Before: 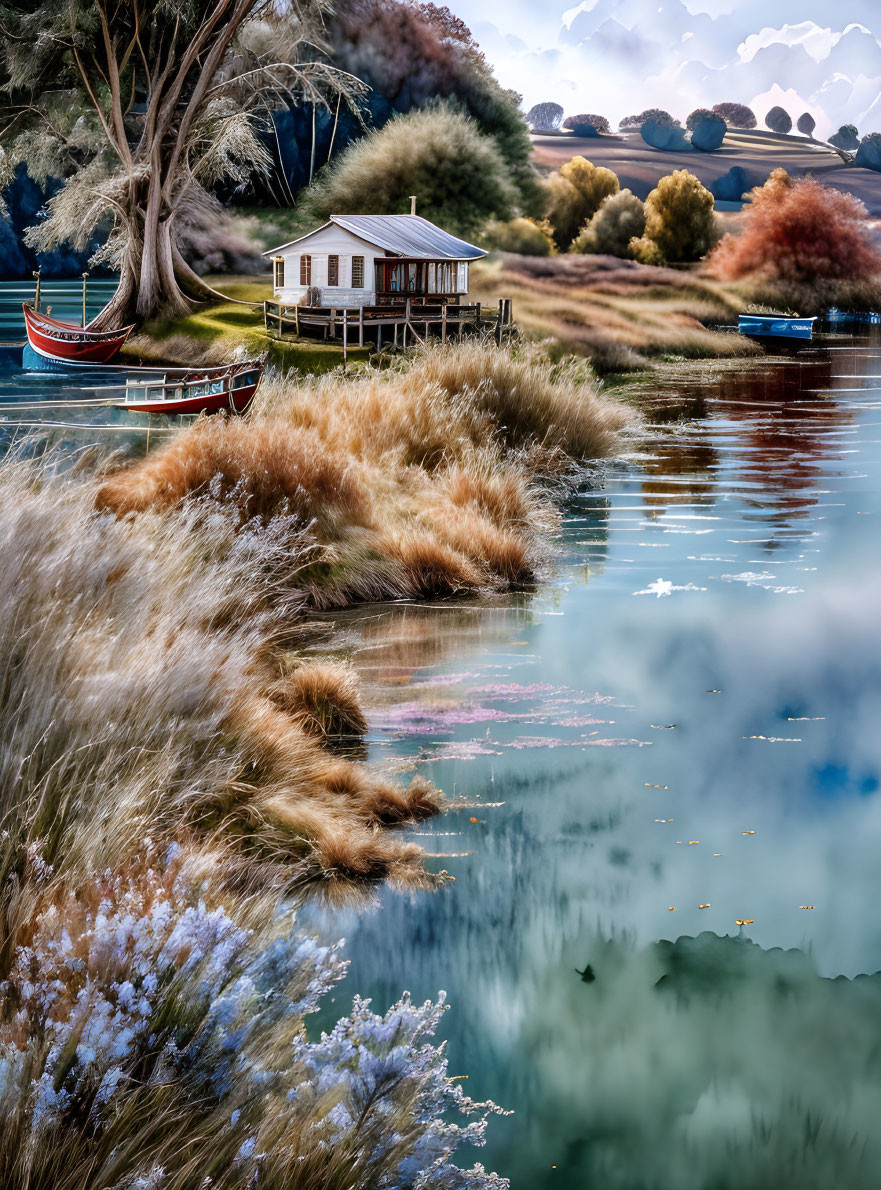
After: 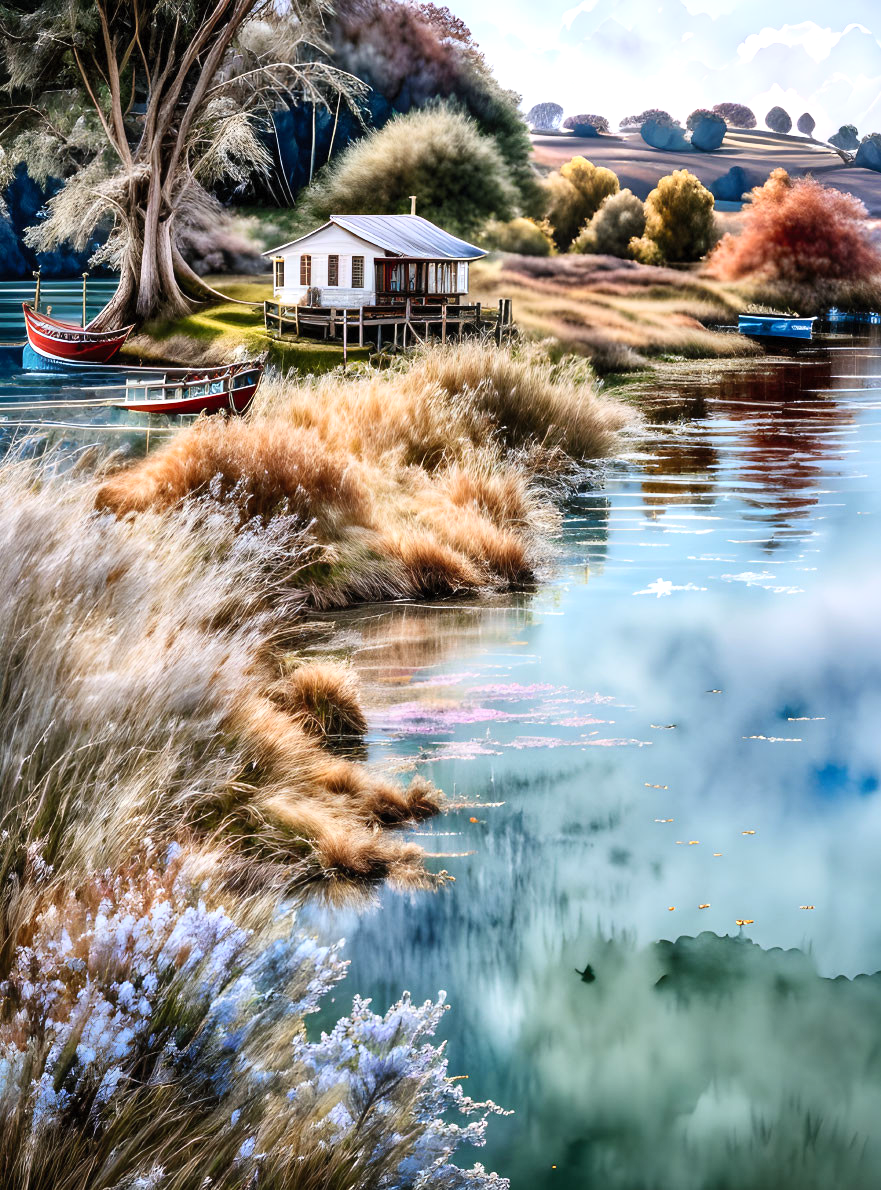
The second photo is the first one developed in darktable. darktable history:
shadows and highlights: shadows -12.77, white point adjustment 3.82, highlights 26.45, highlights color adjustment 46.32%
contrast brightness saturation: contrast 0.197, brightness 0.146, saturation 0.147
